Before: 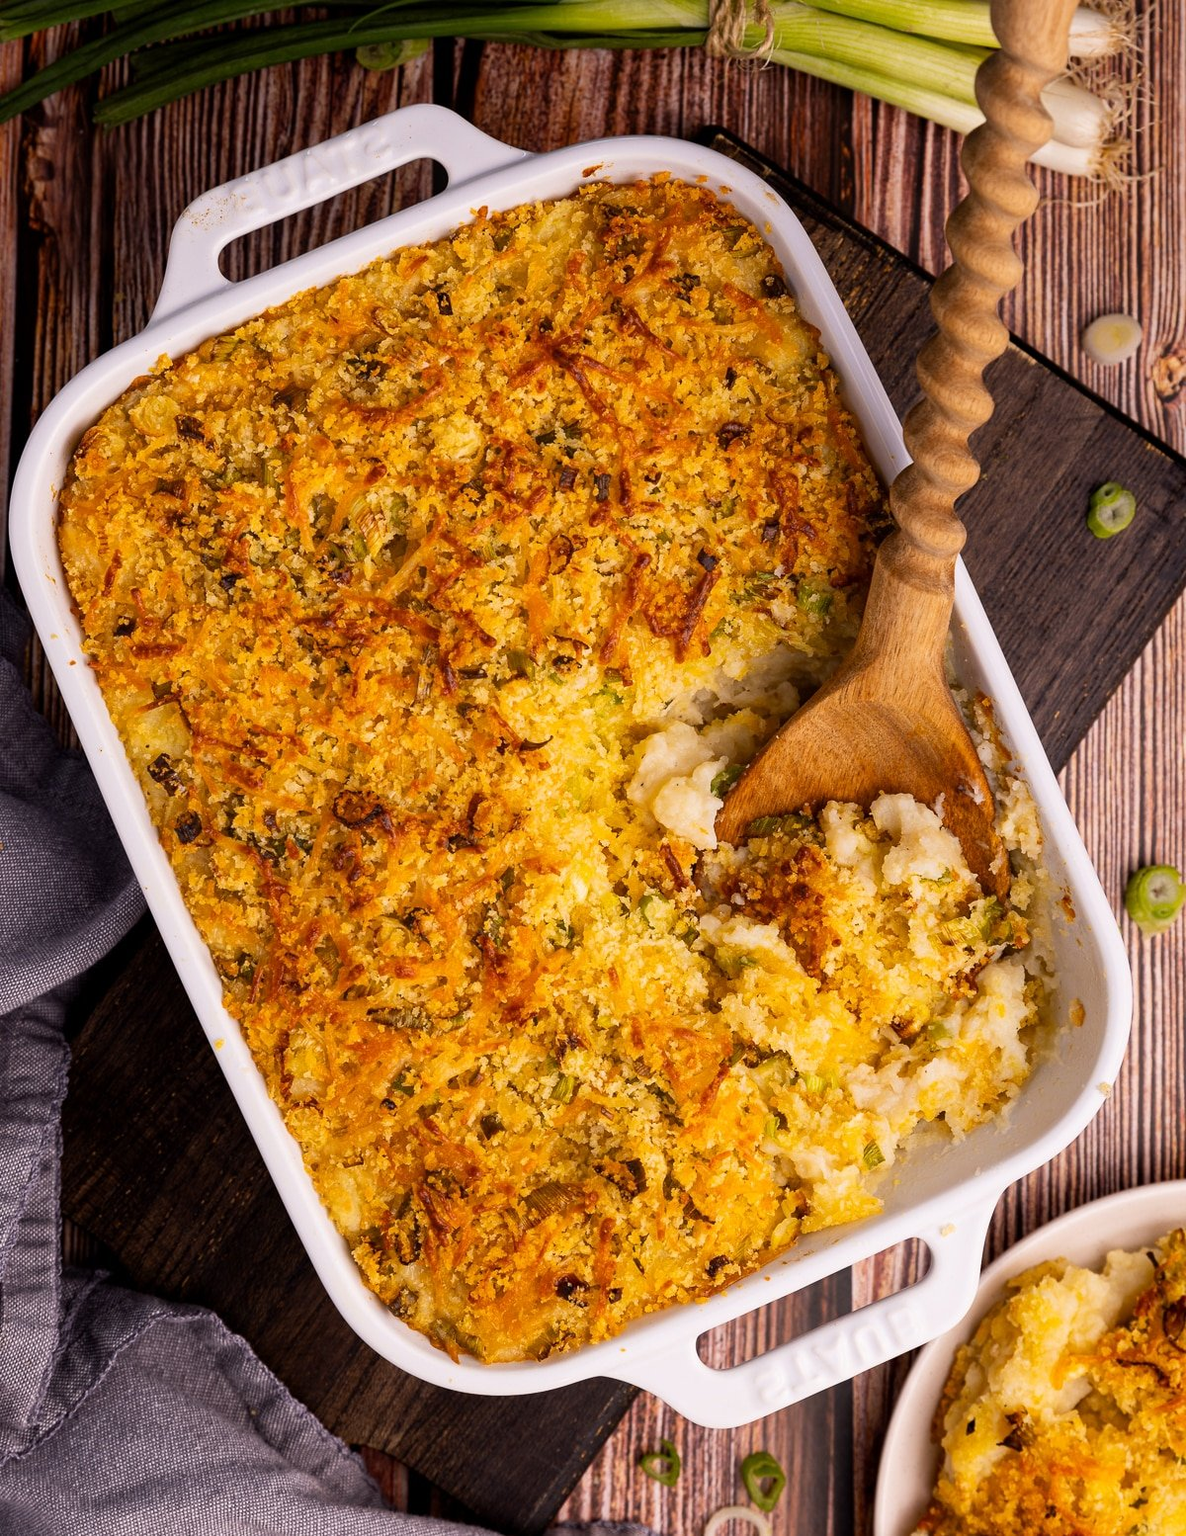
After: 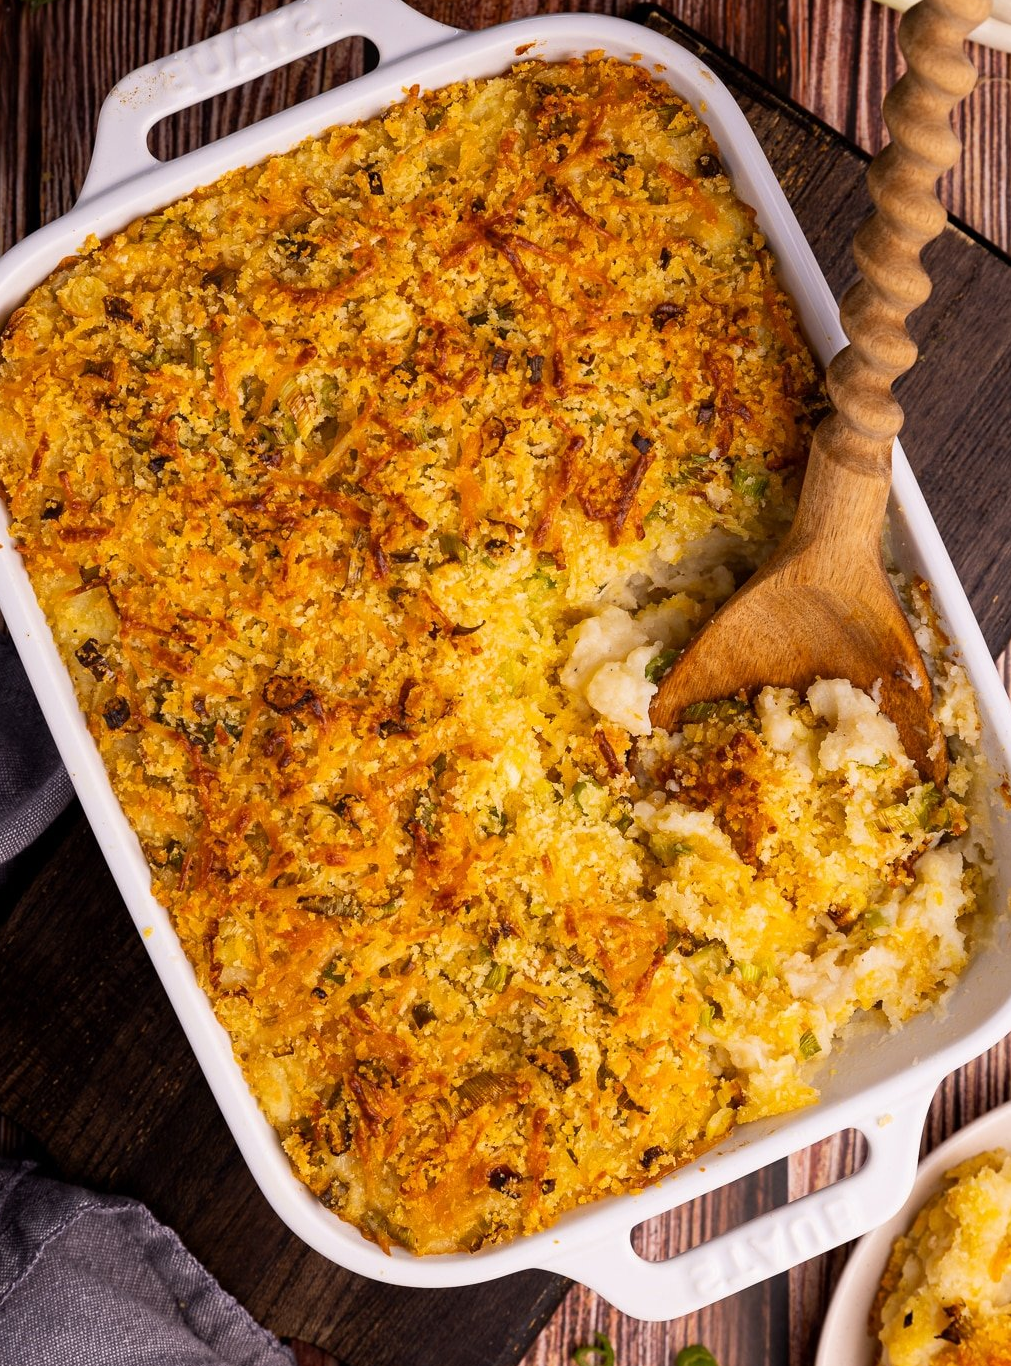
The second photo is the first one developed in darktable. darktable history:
crop: left 6.17%, top 8.001%, right 9.55%, bottom 4.078%
